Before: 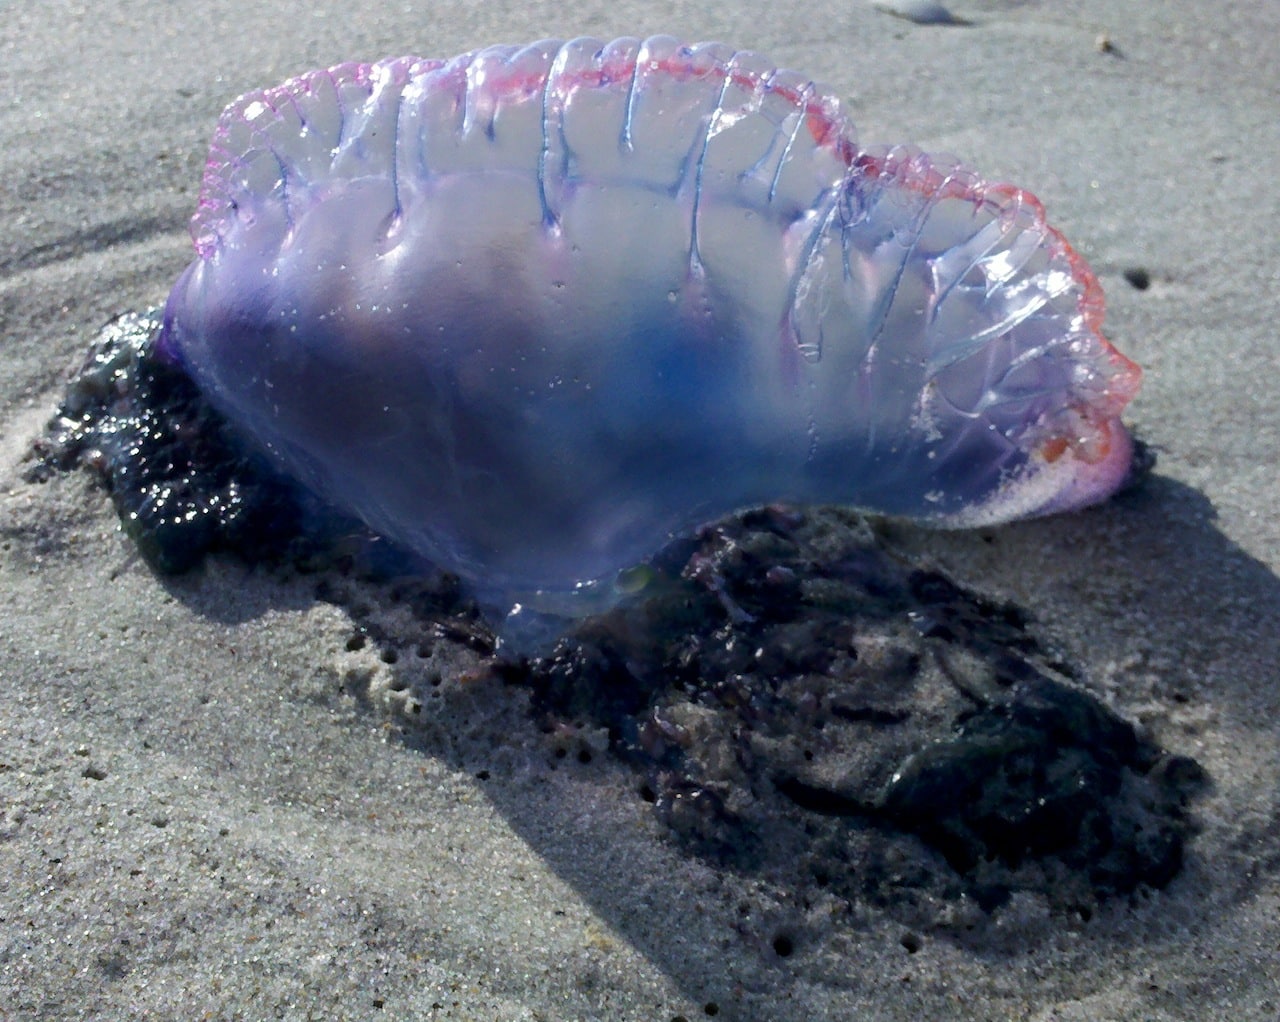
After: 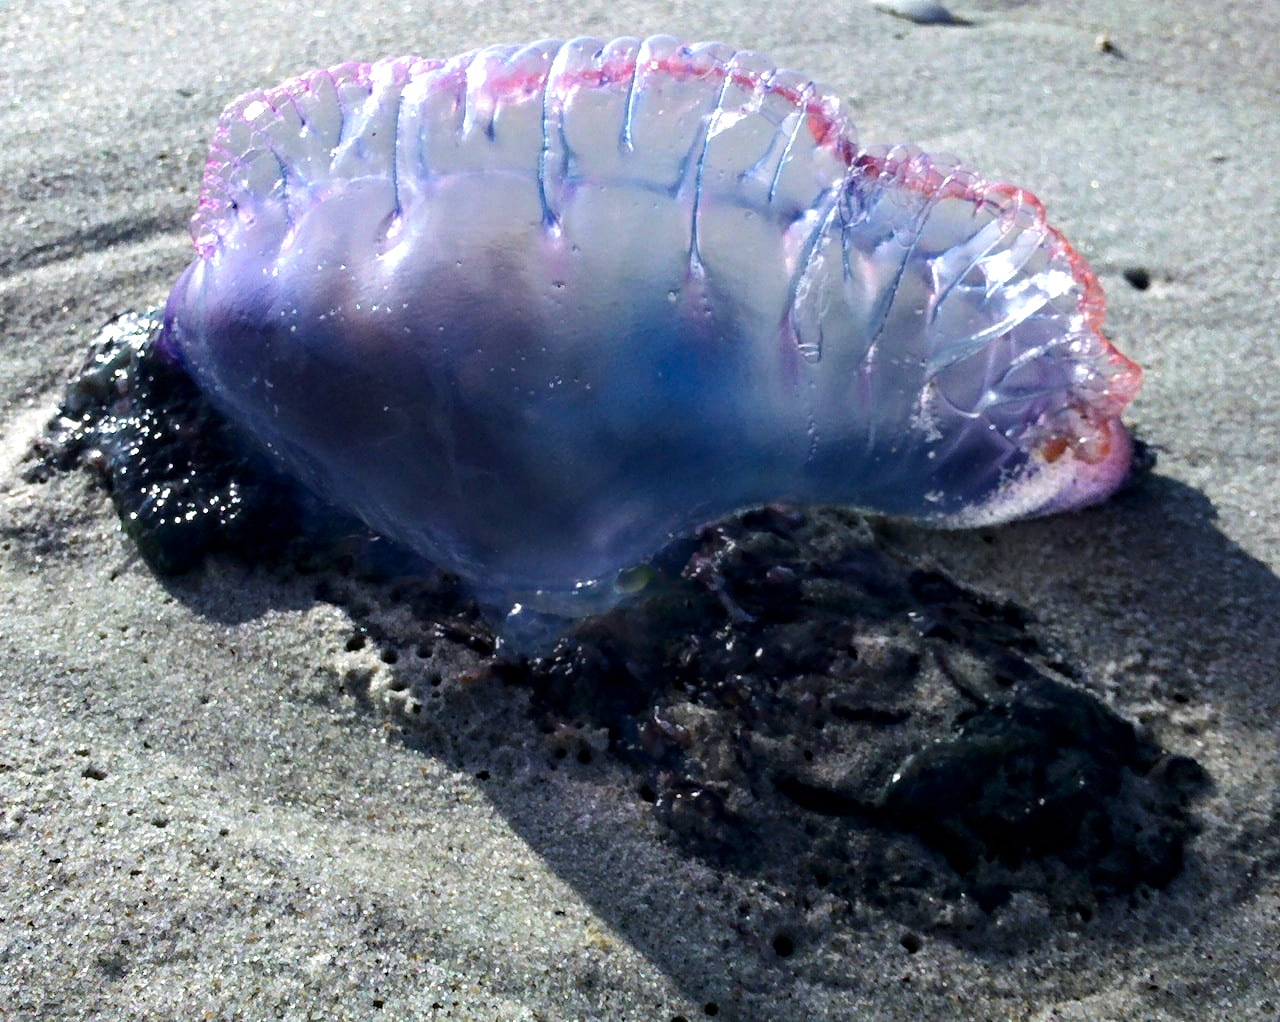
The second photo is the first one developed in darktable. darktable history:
haze removal: compatibility mode true, adaptive false
tone equalizer: -8 EV -0.729 EV, -7 EV -0.671 EV, -6 EV -0.586 EV, -5 EV -0.362 EV, -3 EV 0.367 EV, -2 EV 0.6 EV, -1 EV 0.679 EV, +0 EV 0.777 EV, edges refinement/feathering 500, mask exposure compensation -1.57 EV, preserve details no
